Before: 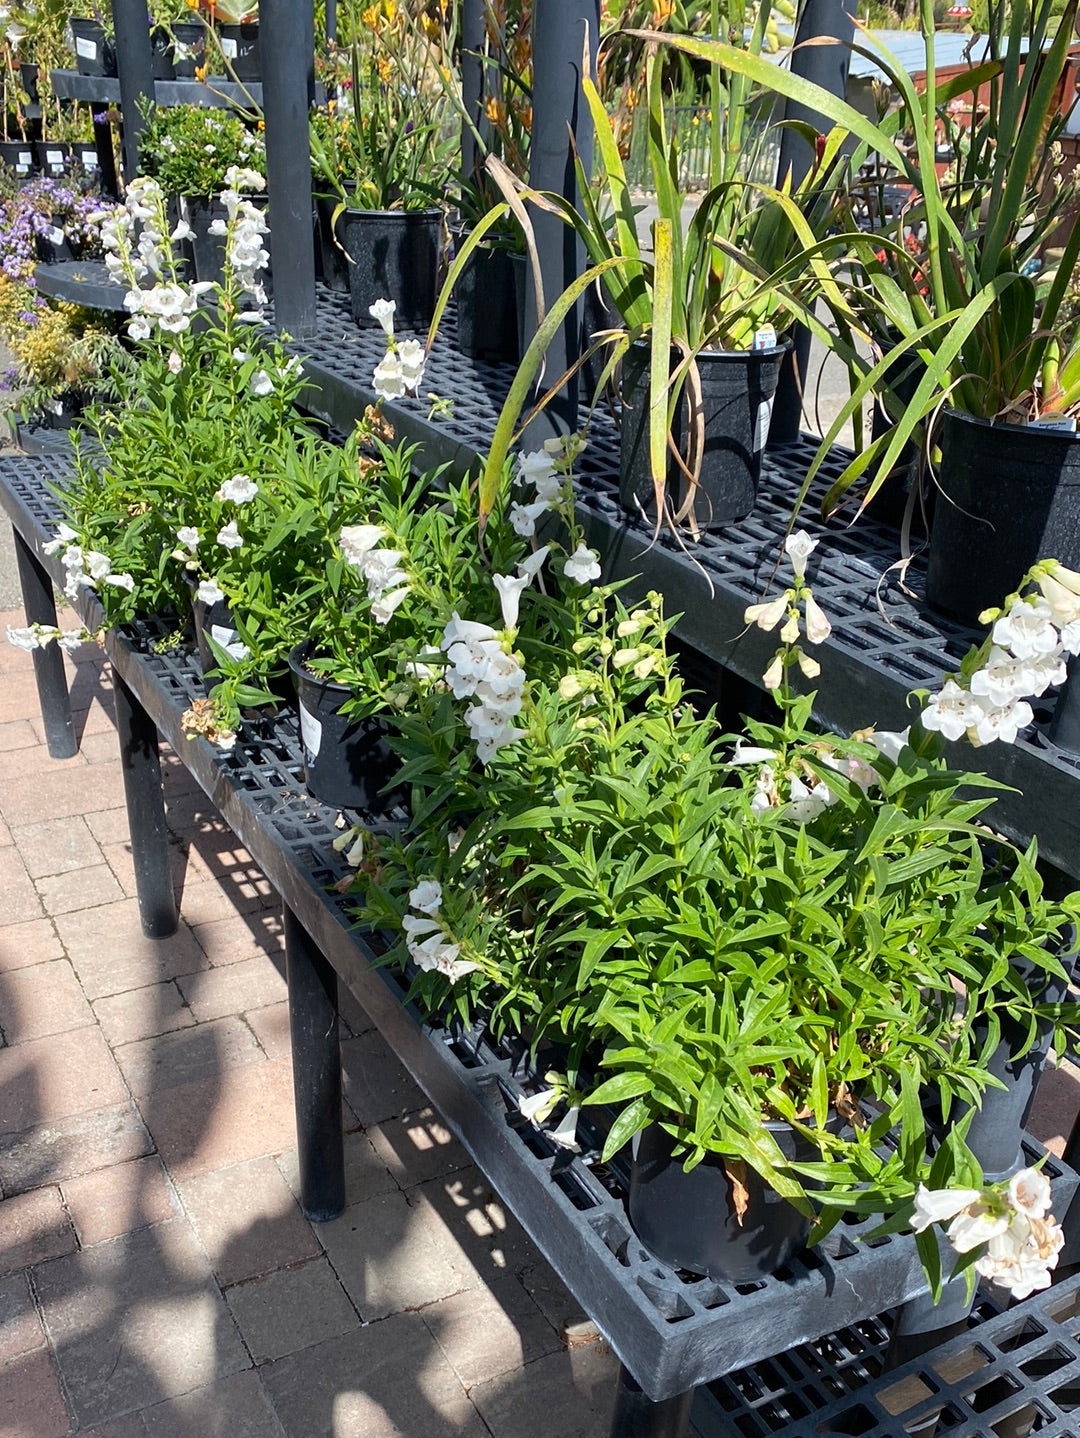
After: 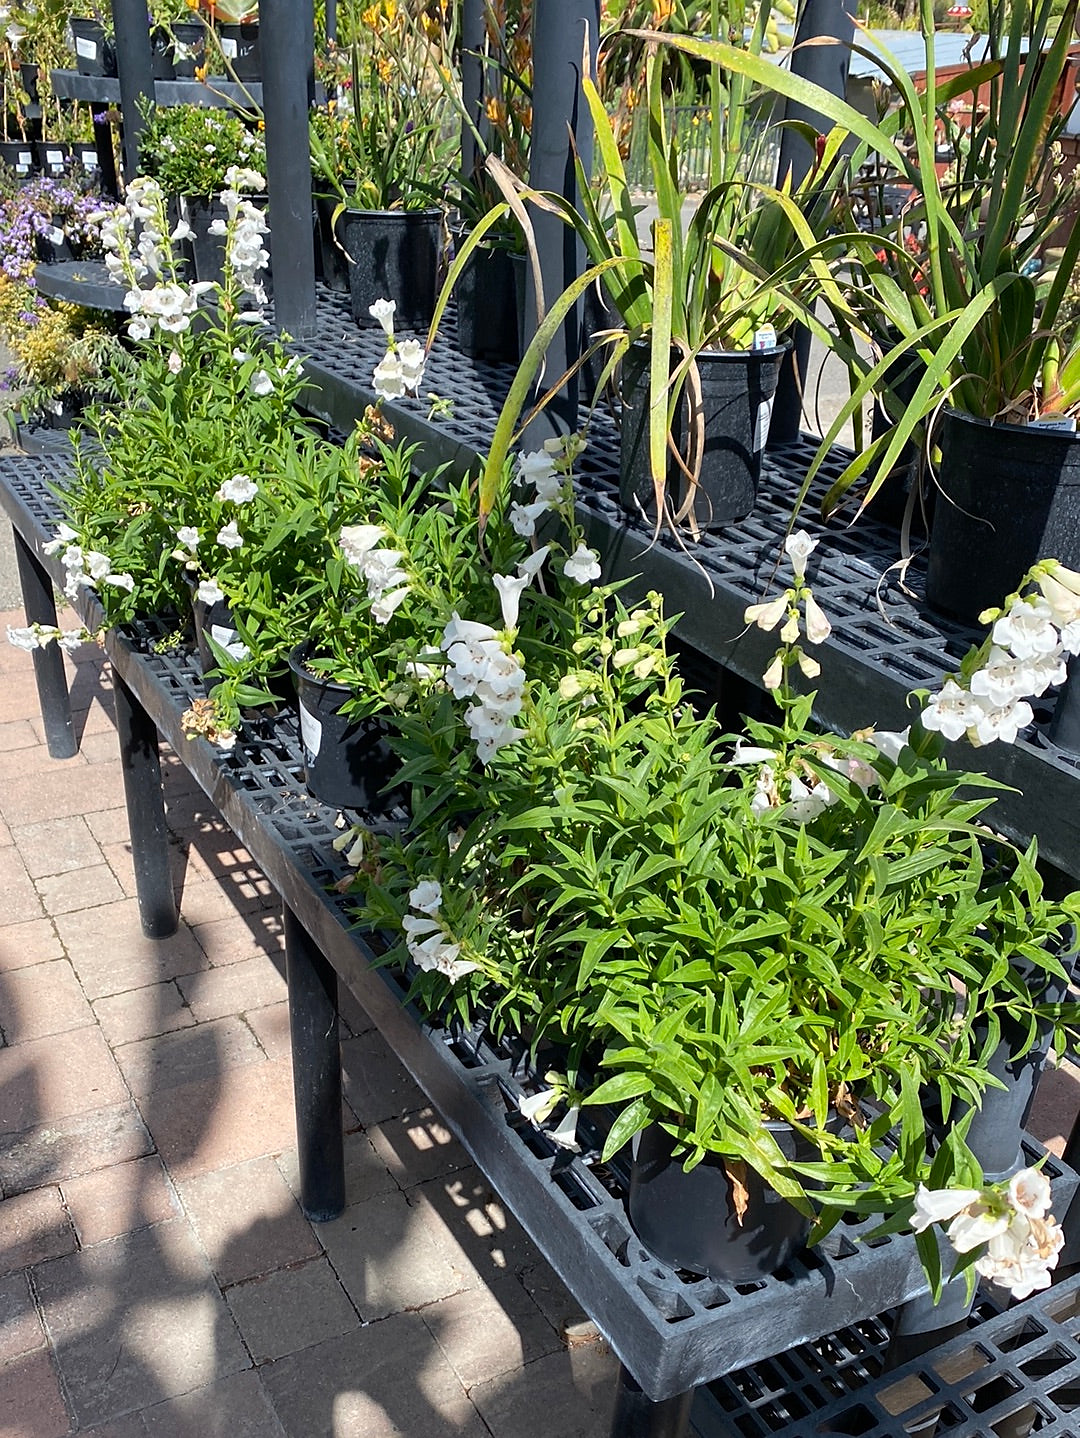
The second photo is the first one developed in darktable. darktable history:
sharpen: radius 1.035, threshold 0.983
